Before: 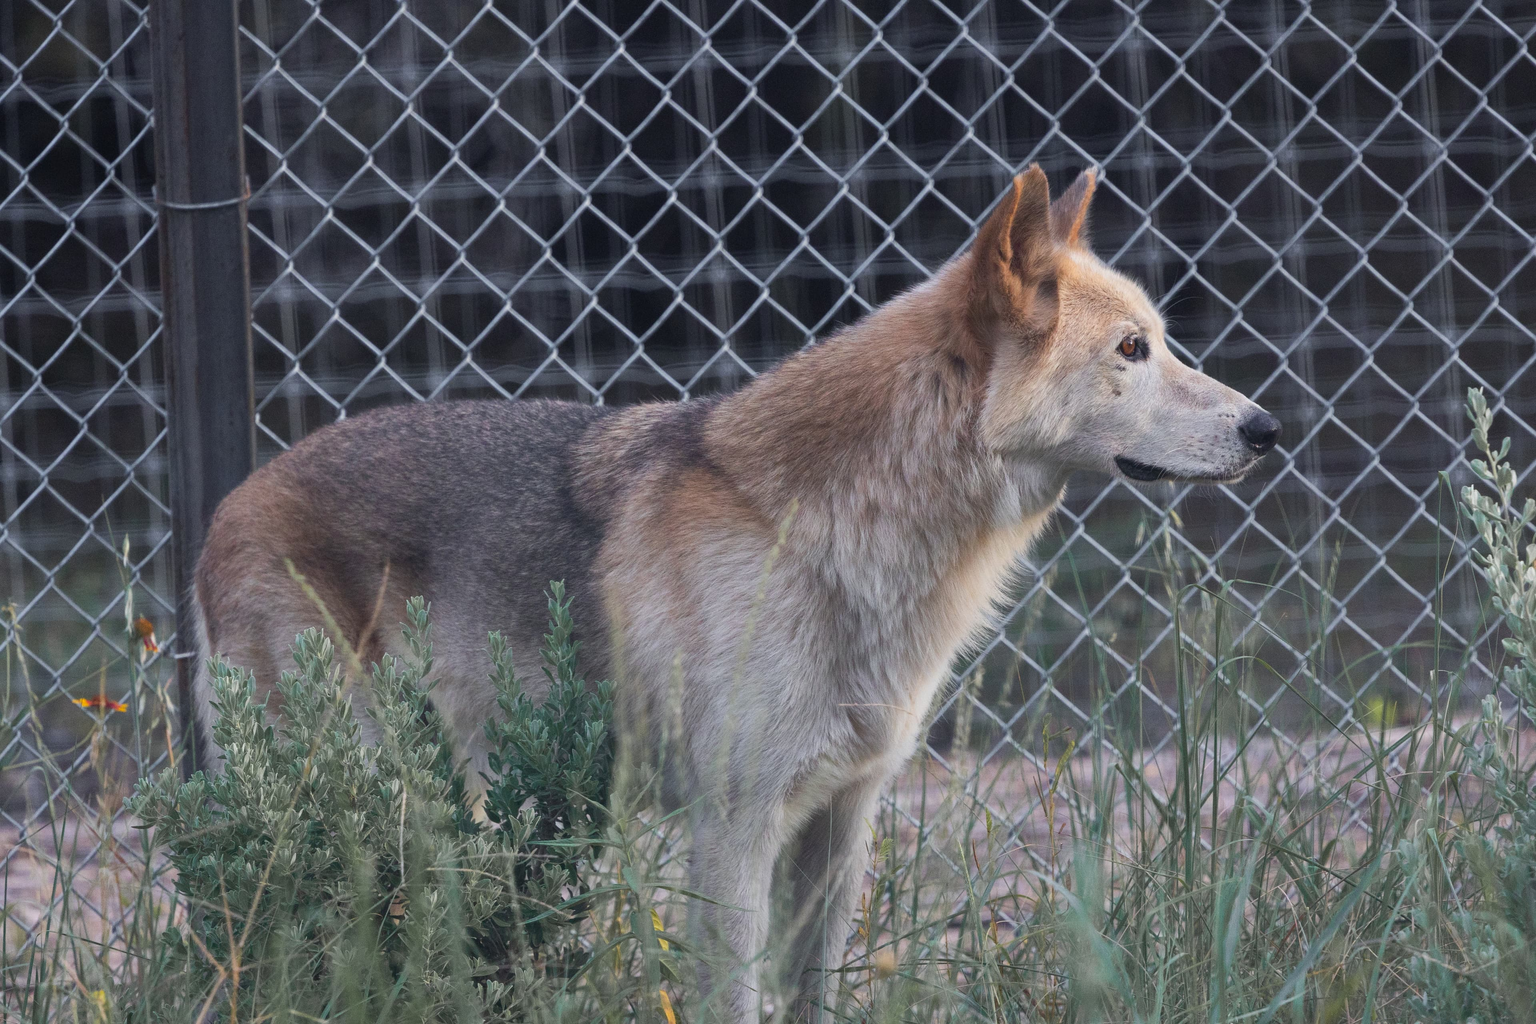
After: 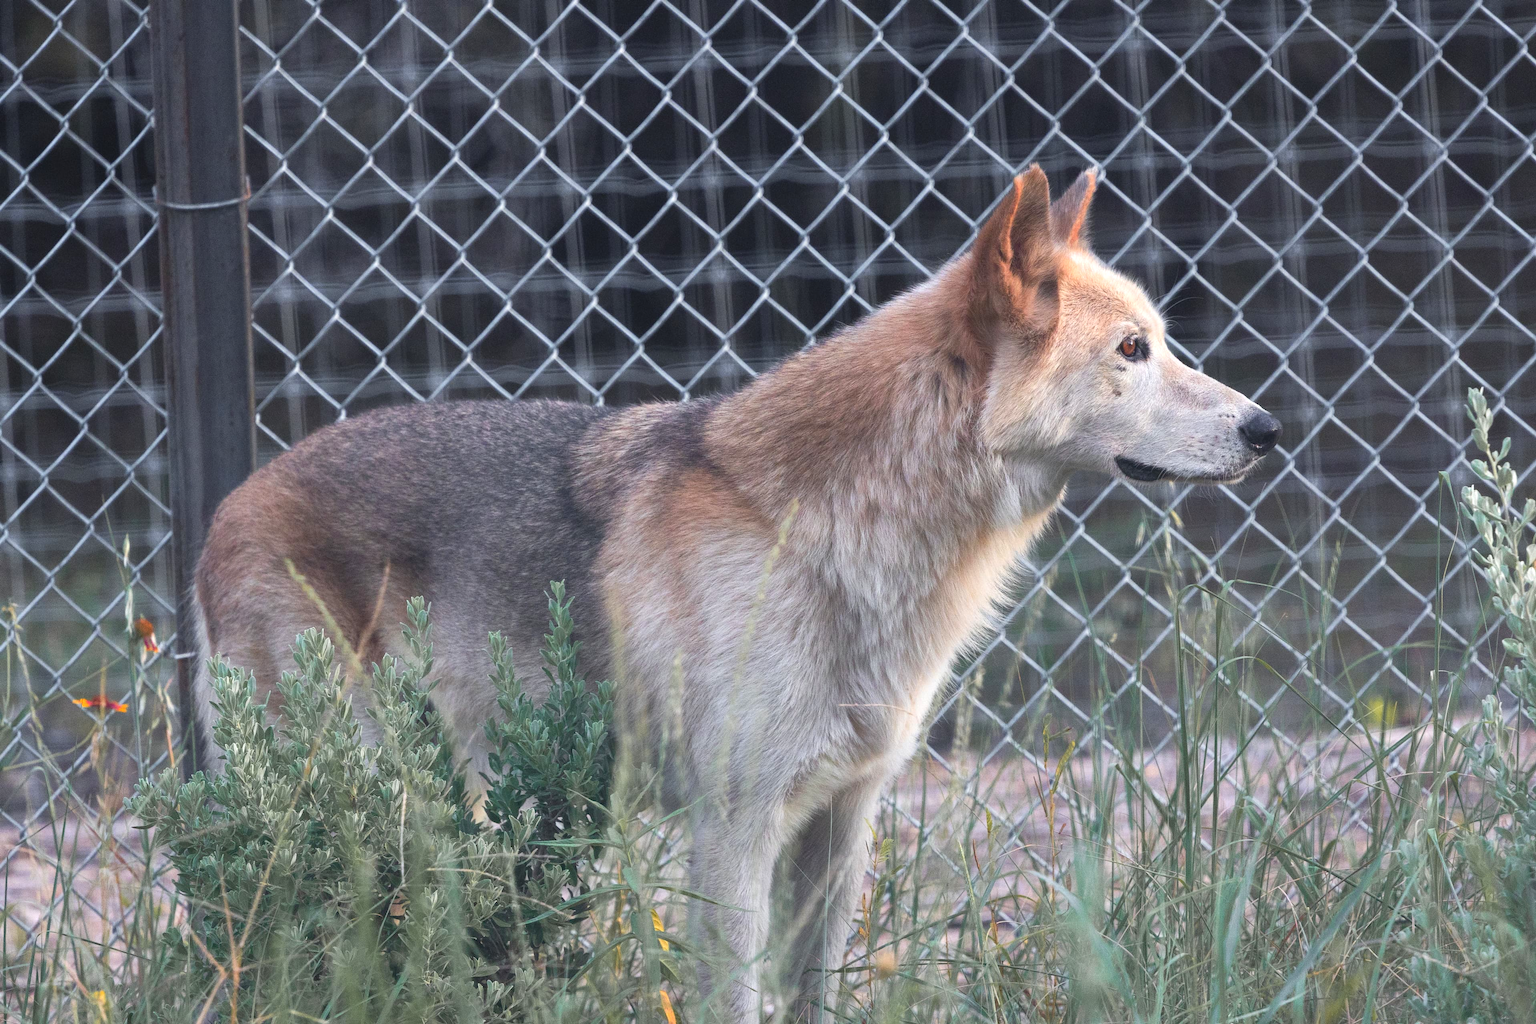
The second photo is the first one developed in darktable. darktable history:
exposure: black level correction -0.002, exposure 0.54 EV, compensate highlight preservation false
color zones: curves: ch1 [(0.239, 0.552) (0.75, 0.5)]; ch2 [(0.25, 0.462) (0.749, 0.457)], mix 25.94%
